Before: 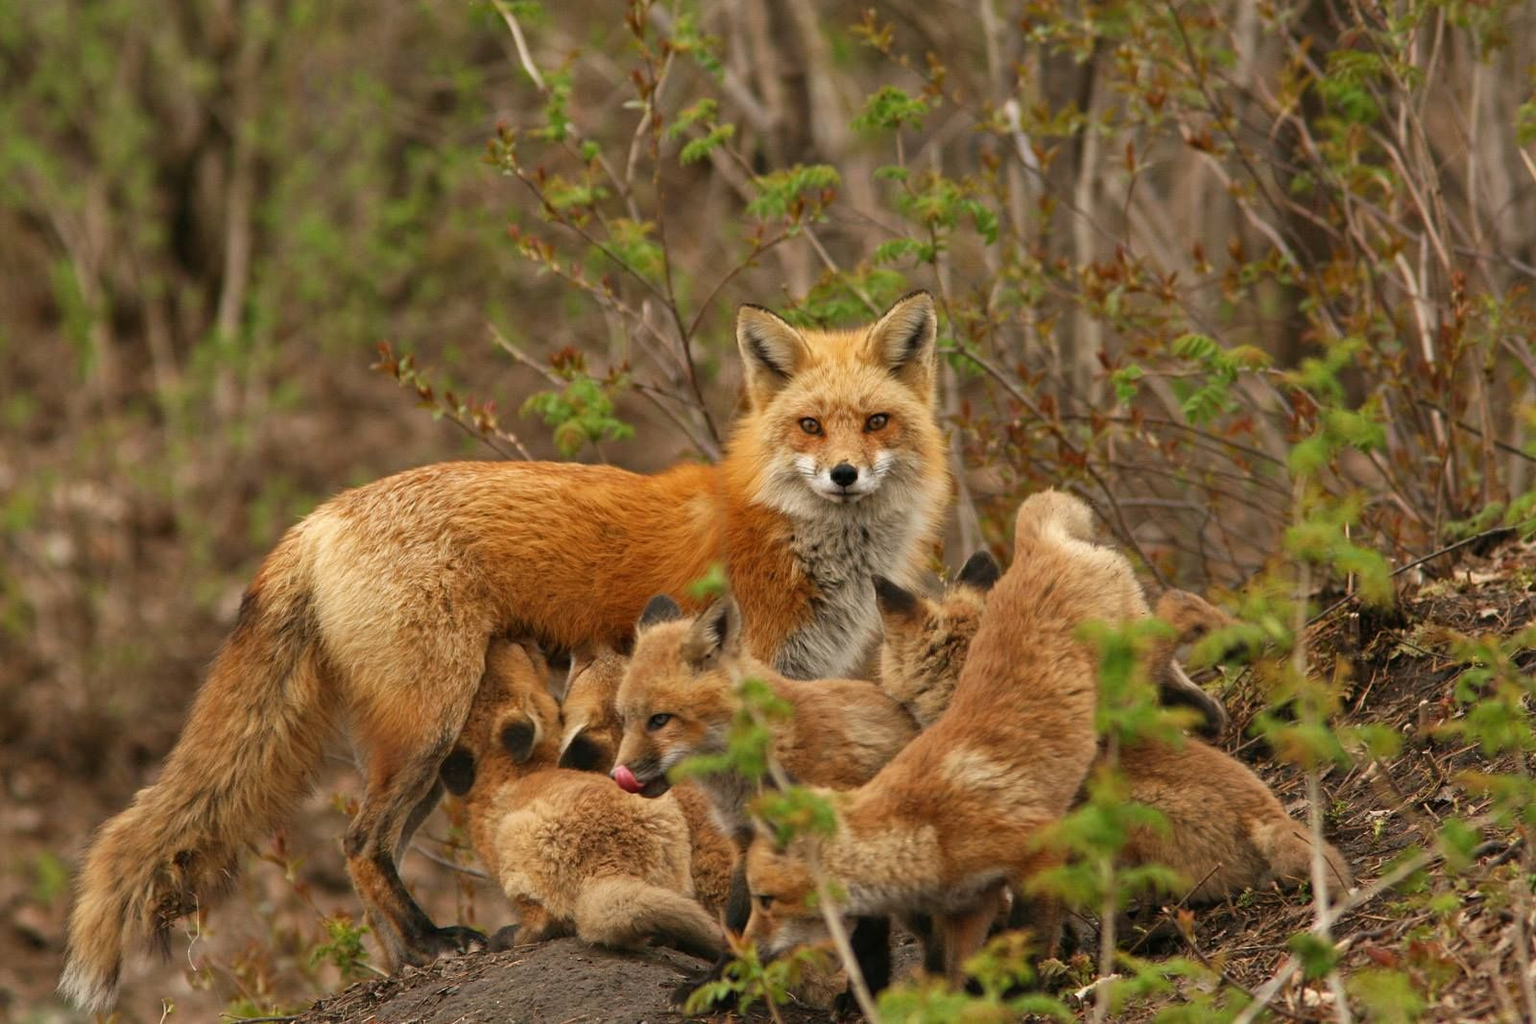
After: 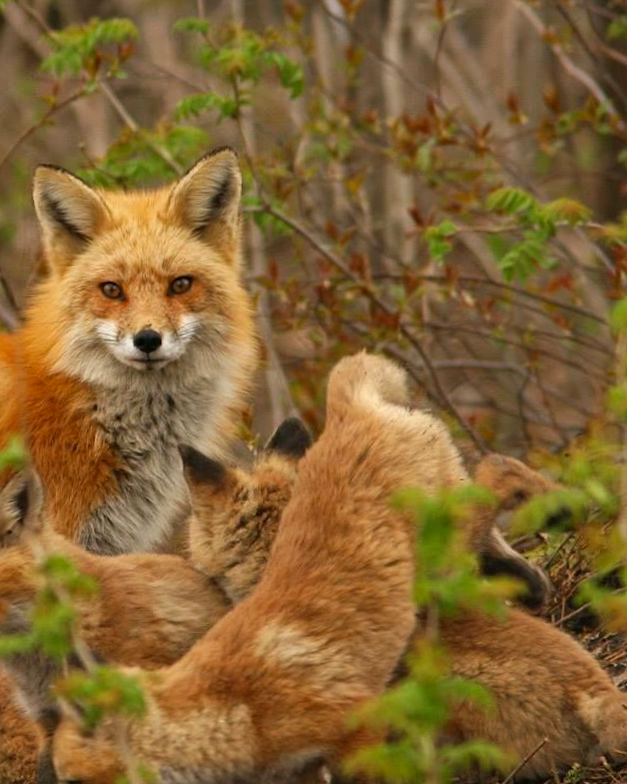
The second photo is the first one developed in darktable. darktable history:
contrast brightness saturation: saturation 0.1
rotate and perspective: rotation -1°, crop left 0.011, crop right 0.989, crop top 0.025, crop bottom 0.975
crop: left 45.721%, top 13.393%, right 14.118%, bottom 10.01%
